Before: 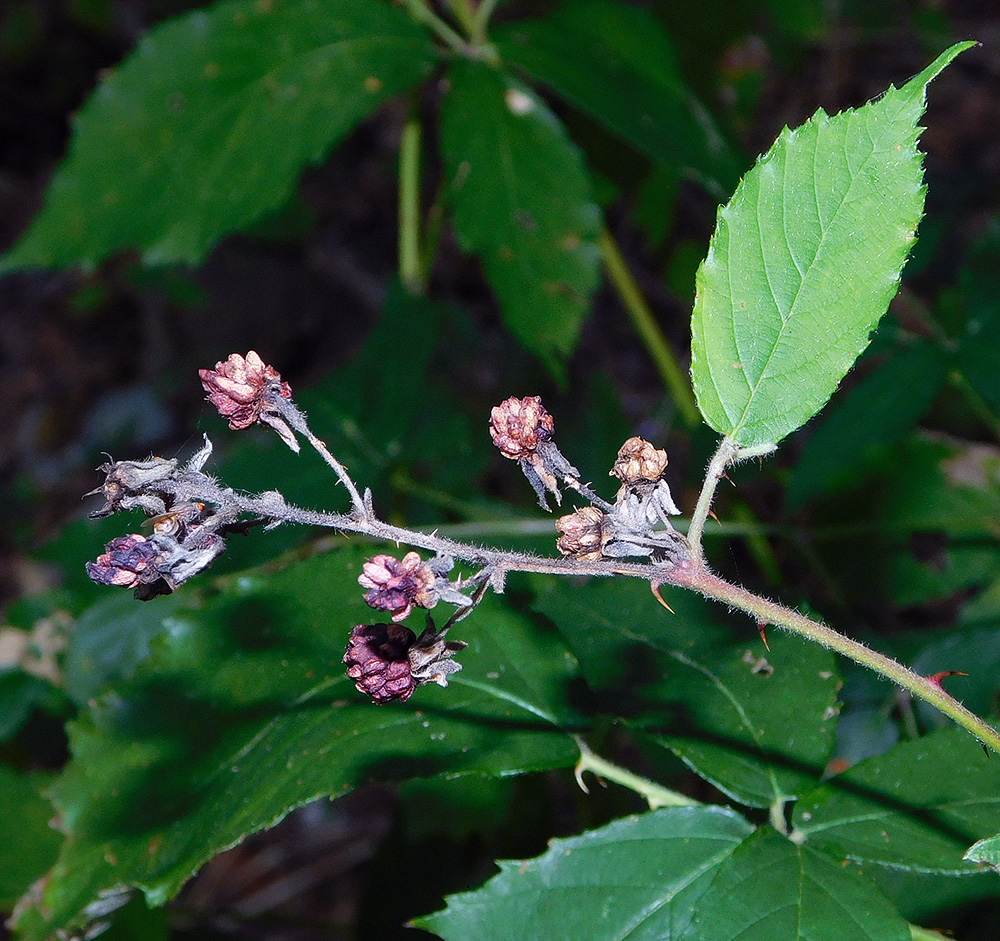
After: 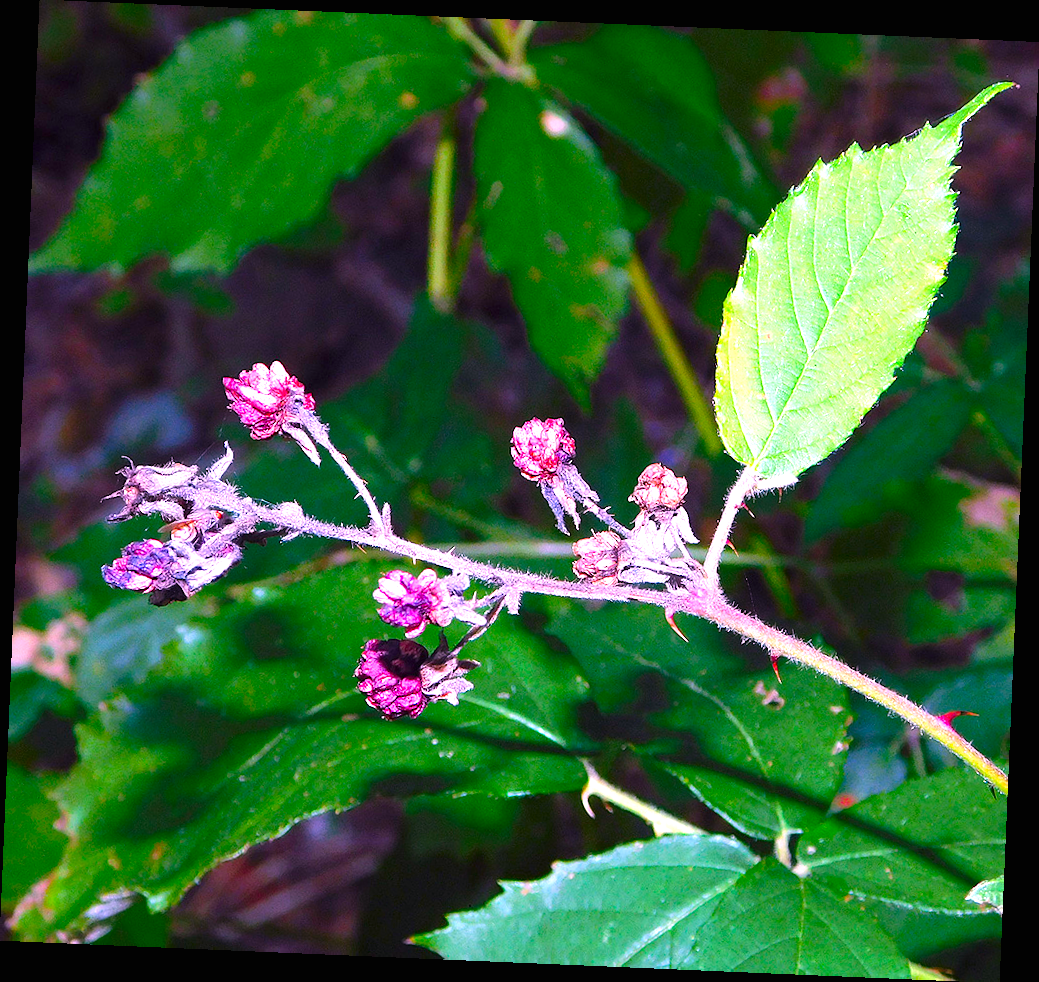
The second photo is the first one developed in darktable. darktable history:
crop and rotate: angle -2.44°
color correction: highlights a* 19.3, highlights b* -11.86, saturation 1.65
exposure: black level correction 0, exposure 1.1 EV, compensate highlight preservation false
